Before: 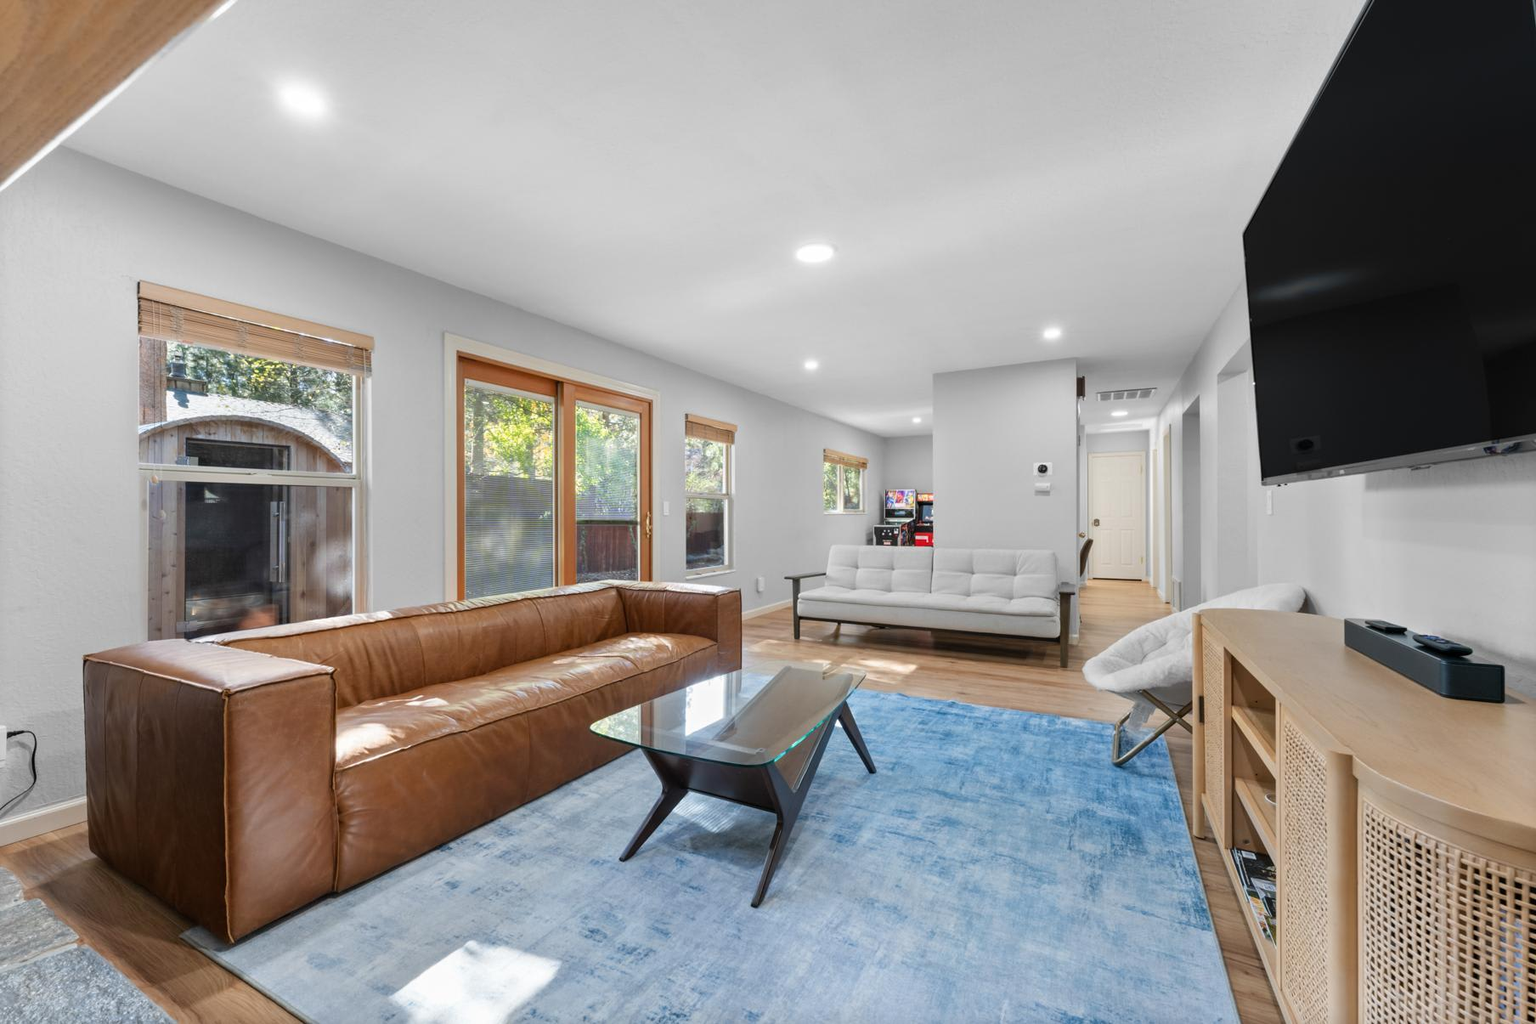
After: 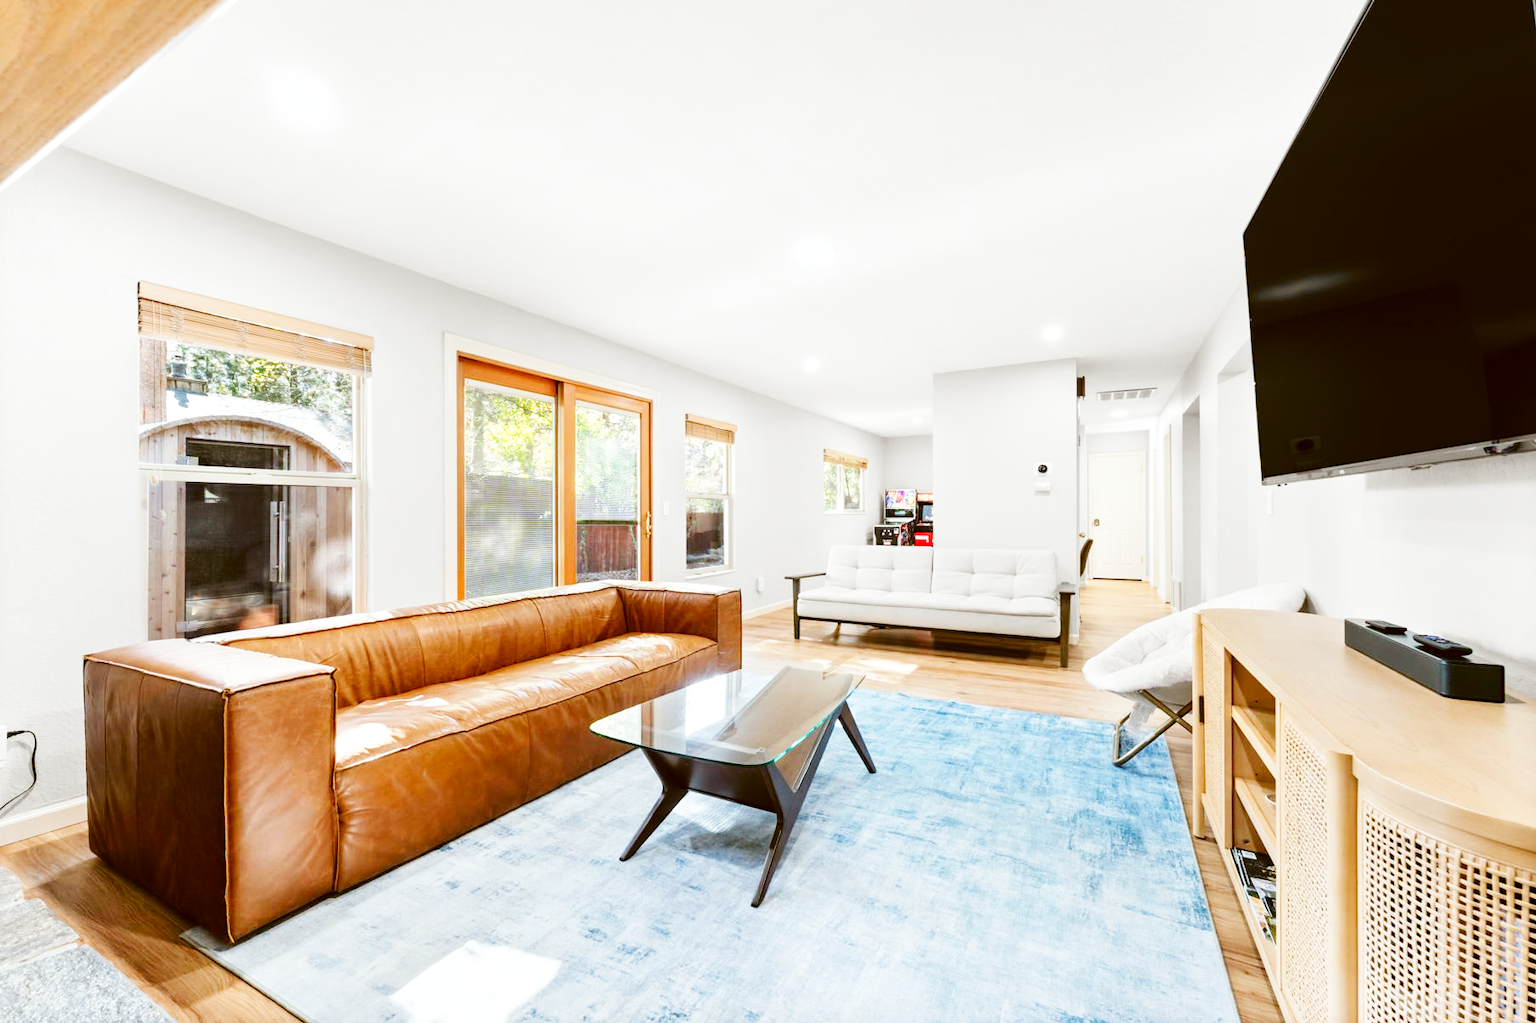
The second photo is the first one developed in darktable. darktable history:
base curve: curves: ch0 [(0, 0.003) (0.001, 0.002) (0.006, 0.004) (0.02, 0.022) (0.048, 0.086) (0.094, 0.234) (0.162, 0.431) (0.258, 0.629) (0.385, 0.8) (0.548, 0.918) (0.751, 0.988) (1, 1)], preserve colors none
color correction: highlights a* -0.482, highlights b* 0.161, shadows a* 4.66, shadows b* 20.72
